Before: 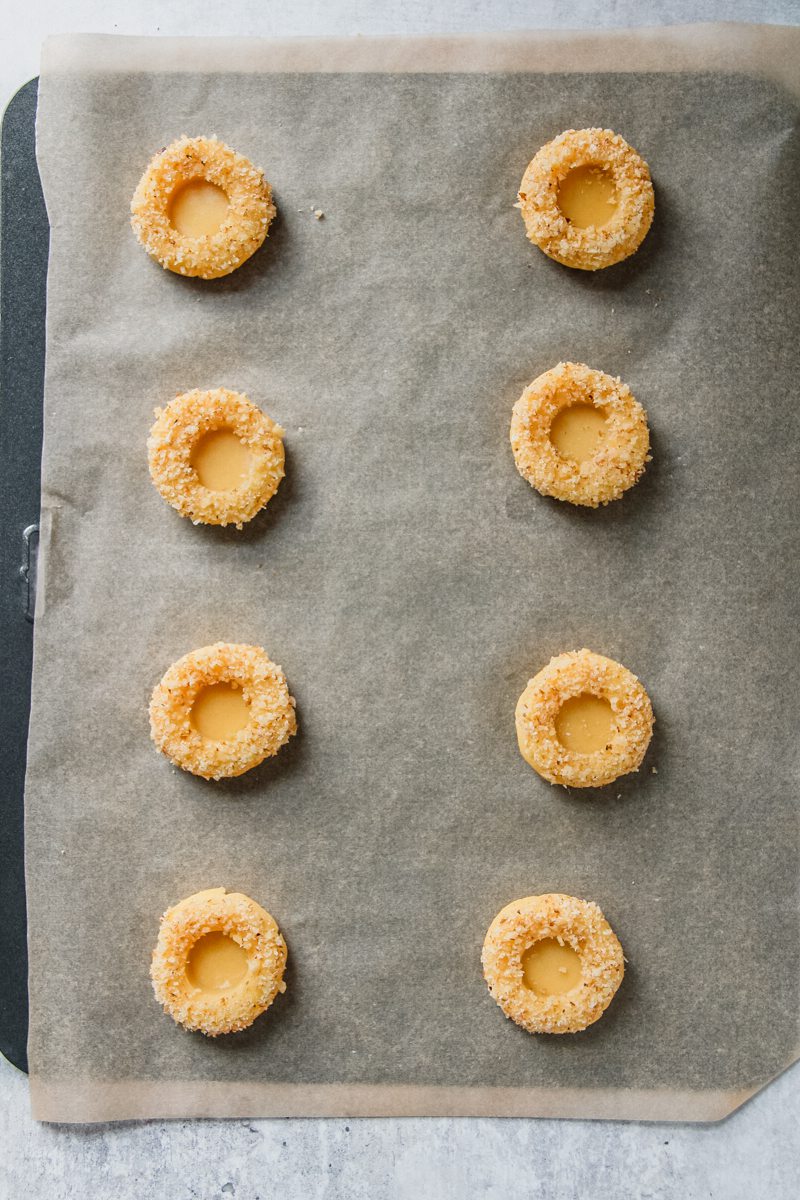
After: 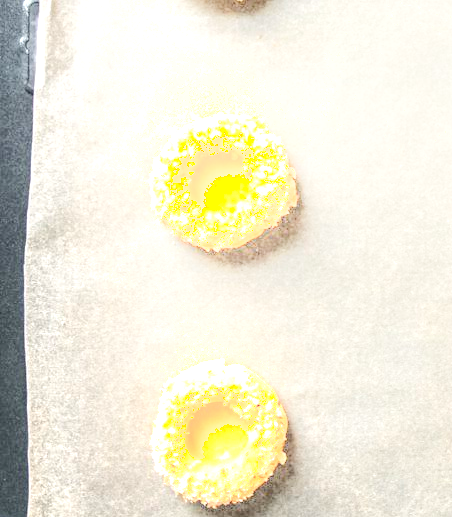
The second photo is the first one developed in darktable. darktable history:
crop: top 44.16%, right 43.42%, bottom 12.728%
local contrast: detail 130%
shadows and highlights: shadows -55.61, highlights 86.01, soften with gaussian
exposure: exposure 1.254 EV, compensate exposure bias true, compensate highlight preservation false
